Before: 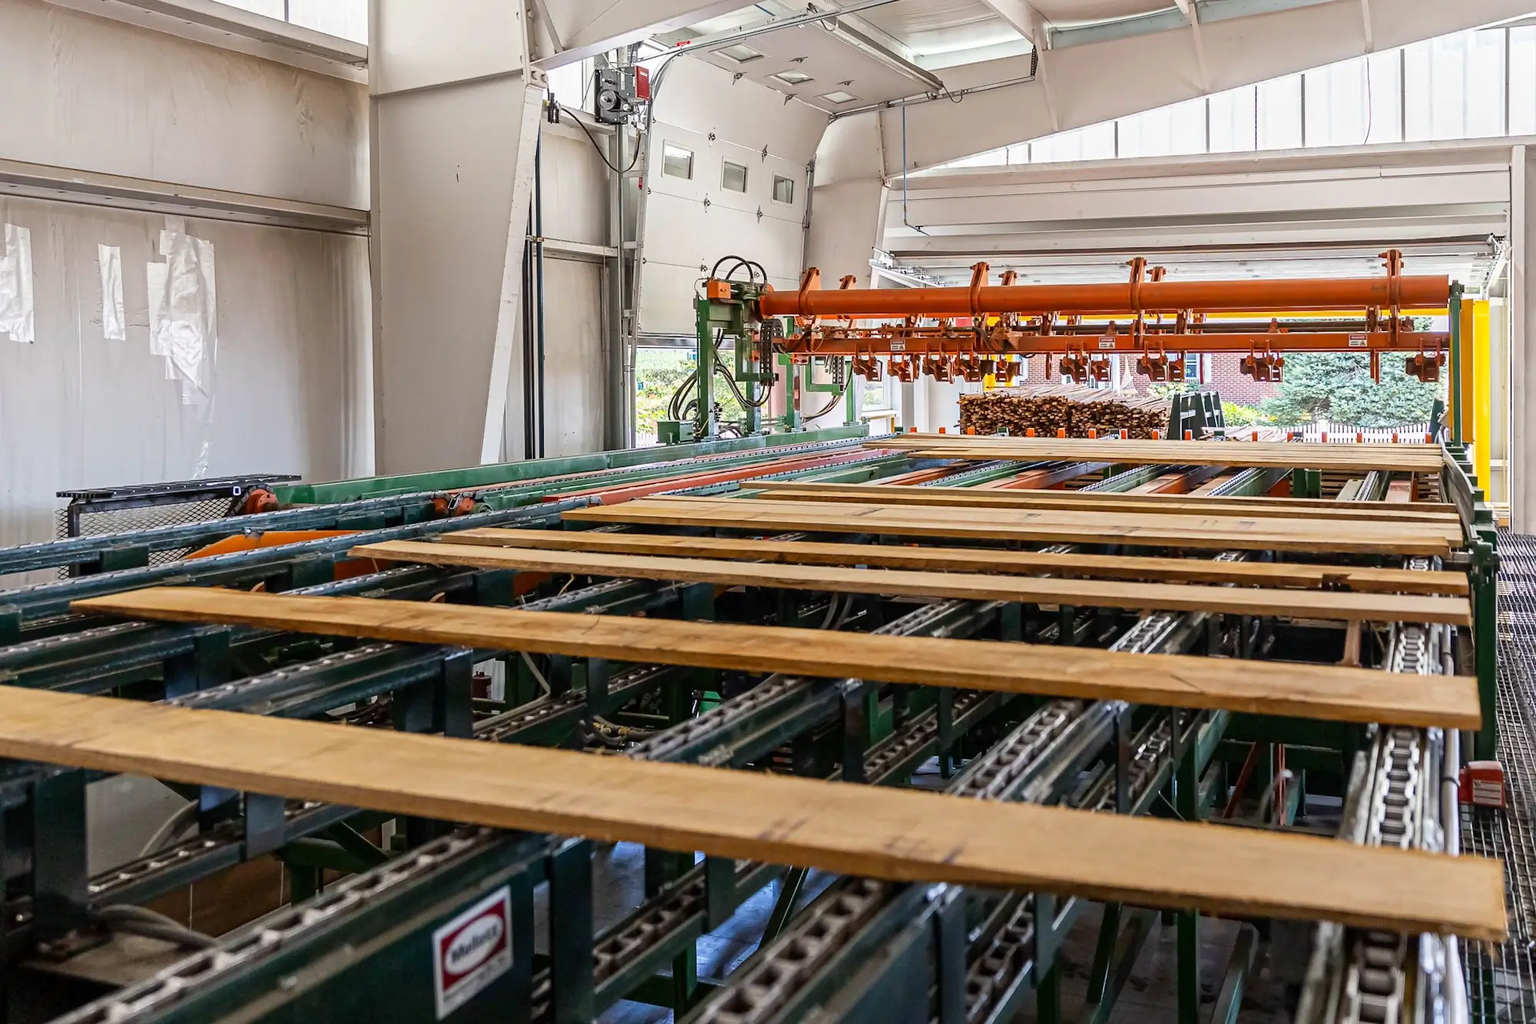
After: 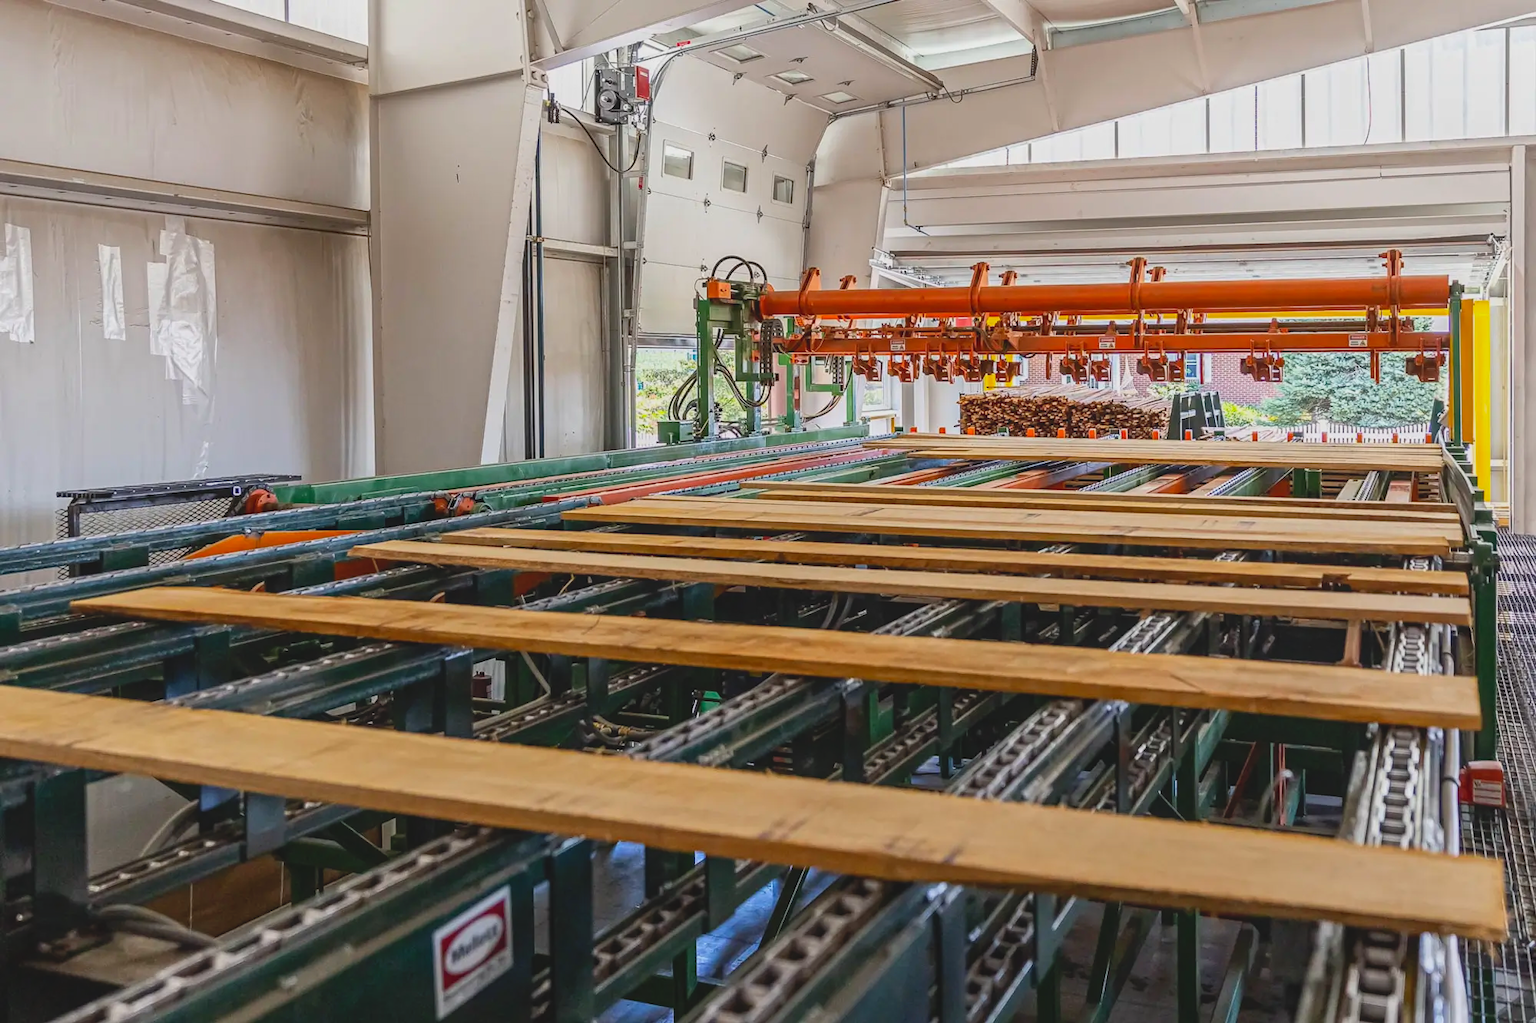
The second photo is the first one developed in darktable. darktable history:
local contrast: detail 110%
lowpass: radius 0.1, contrast 0.85, saturation 1.1, unbound 0
